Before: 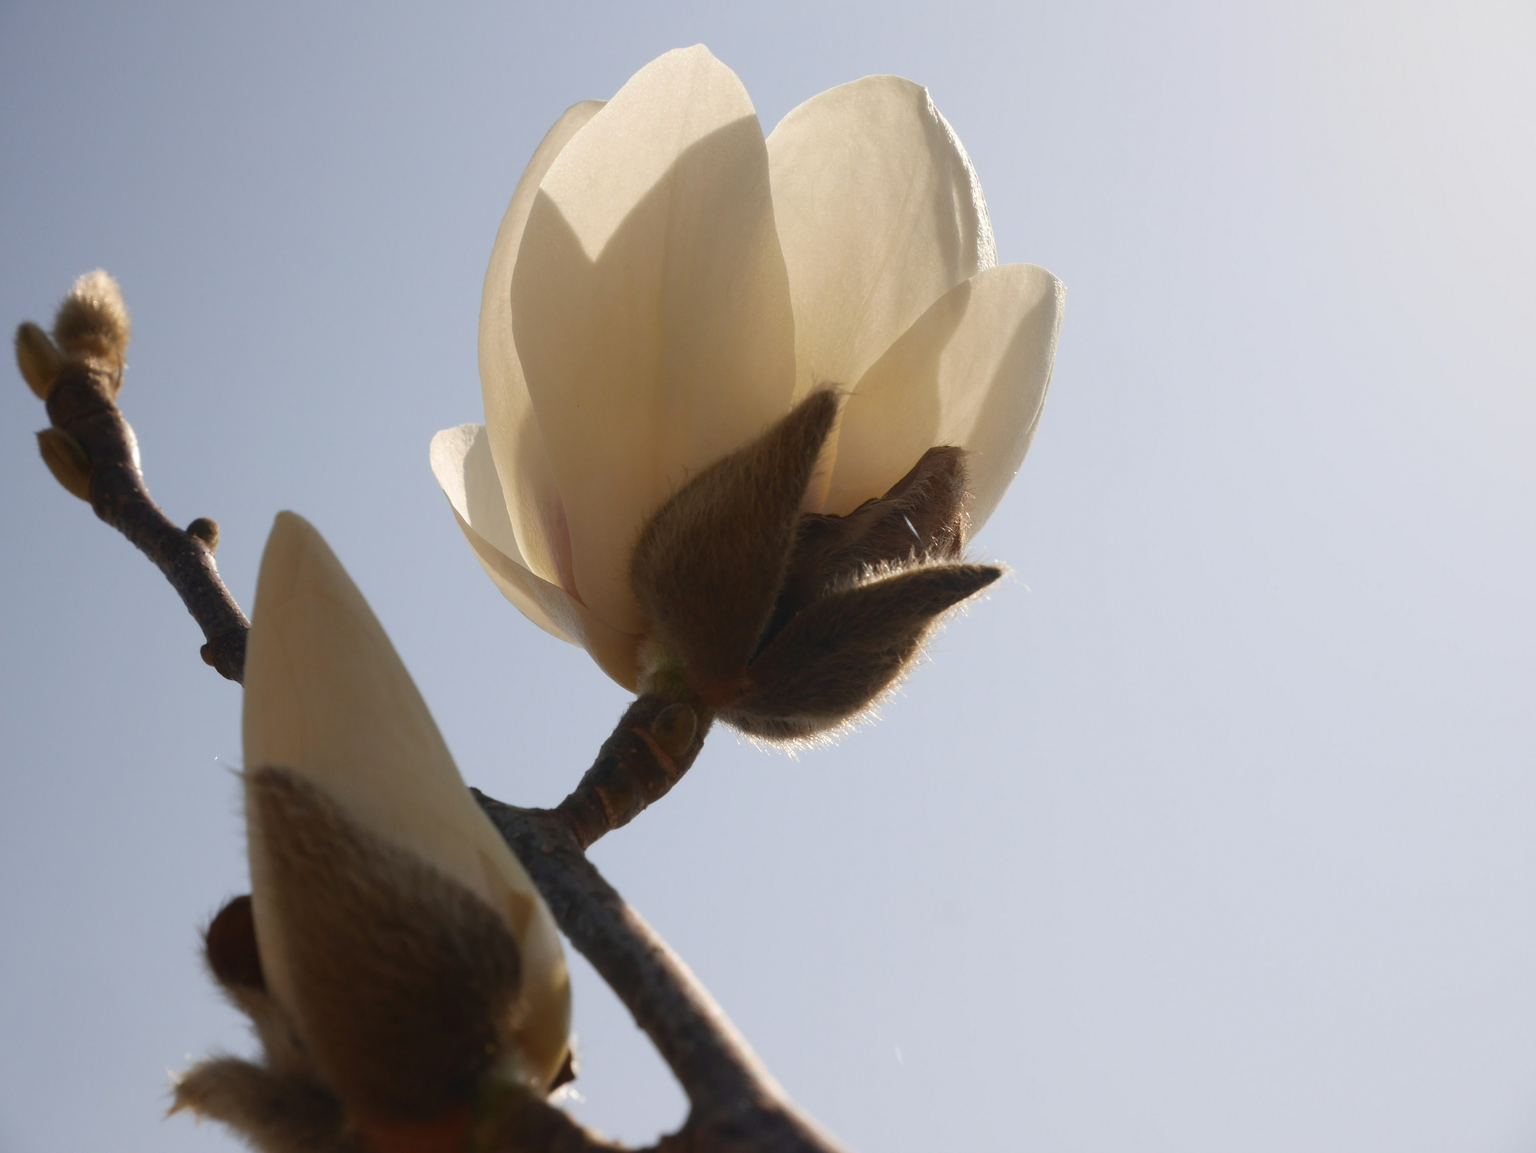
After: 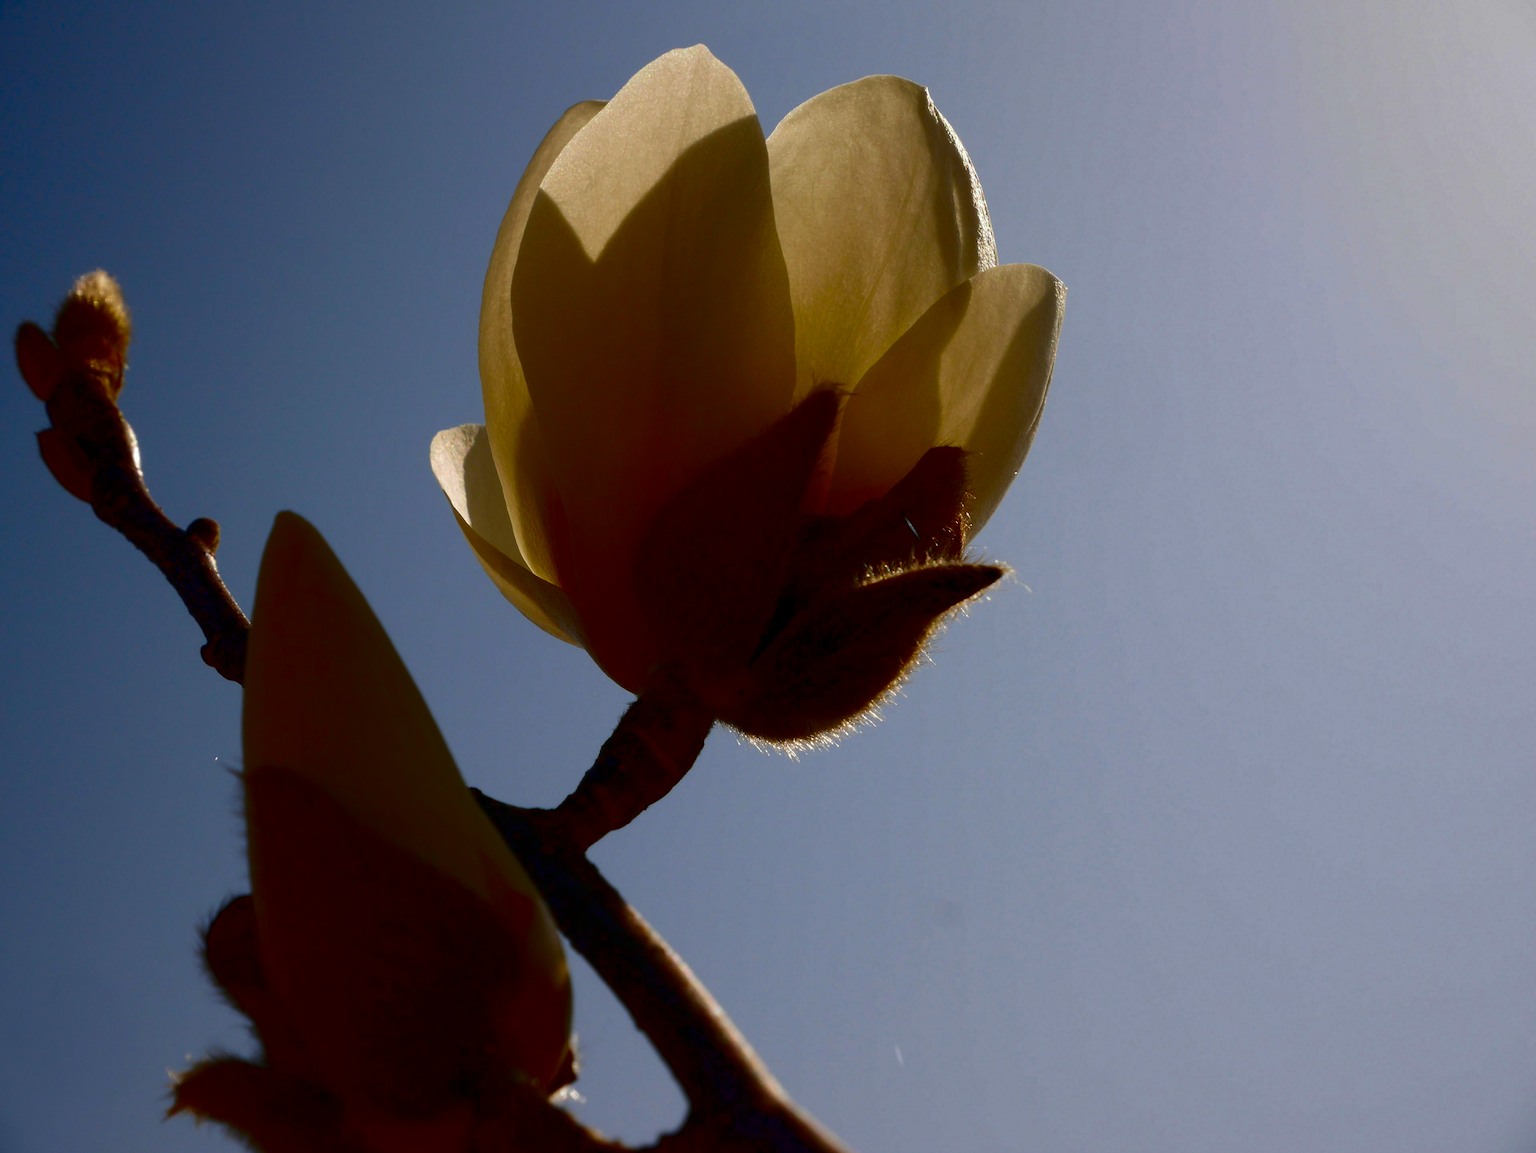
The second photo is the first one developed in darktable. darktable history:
contrast brightness saturation: brightness -0.986, saturation 0.998
